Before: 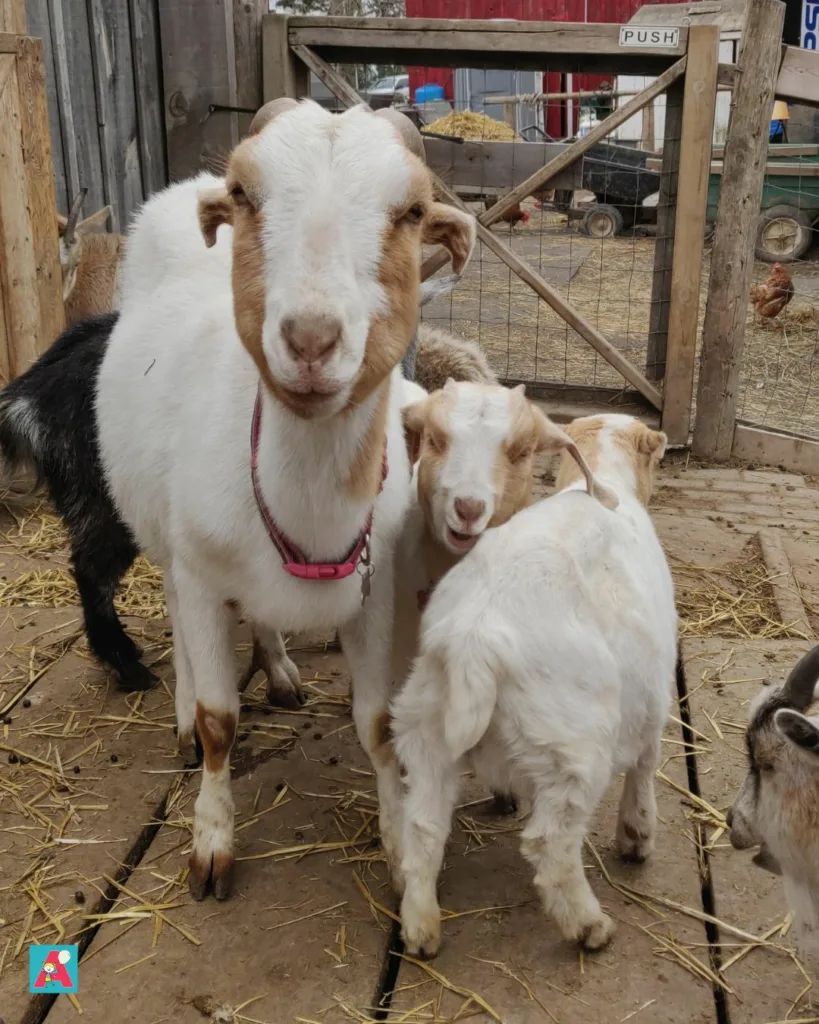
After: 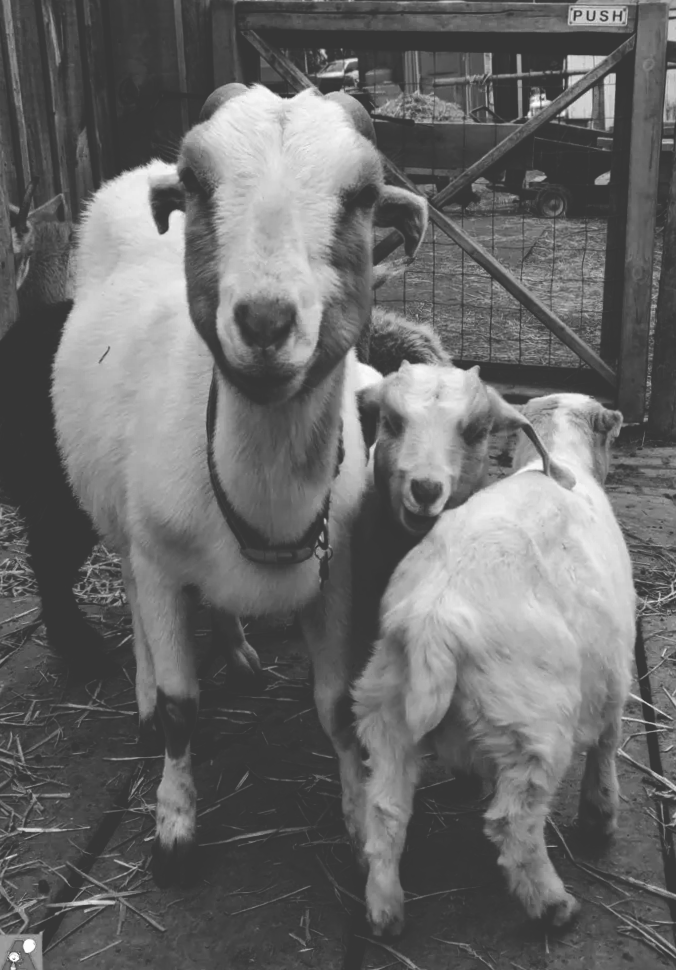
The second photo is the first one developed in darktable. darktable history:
crop and rotate: angle 1°, left 4.281%, top 0.642%, right 11.383%, bottom 2.486%
monochrome: on, module defaults
exposure: black level correction -0.03, compensate highlight preservation false
white balance: red 0.983, blue 1.036
base curve: curves: ch0 [(0, 0.036) (0.083, 0.04) (0.804, 1)], preserve colors none
